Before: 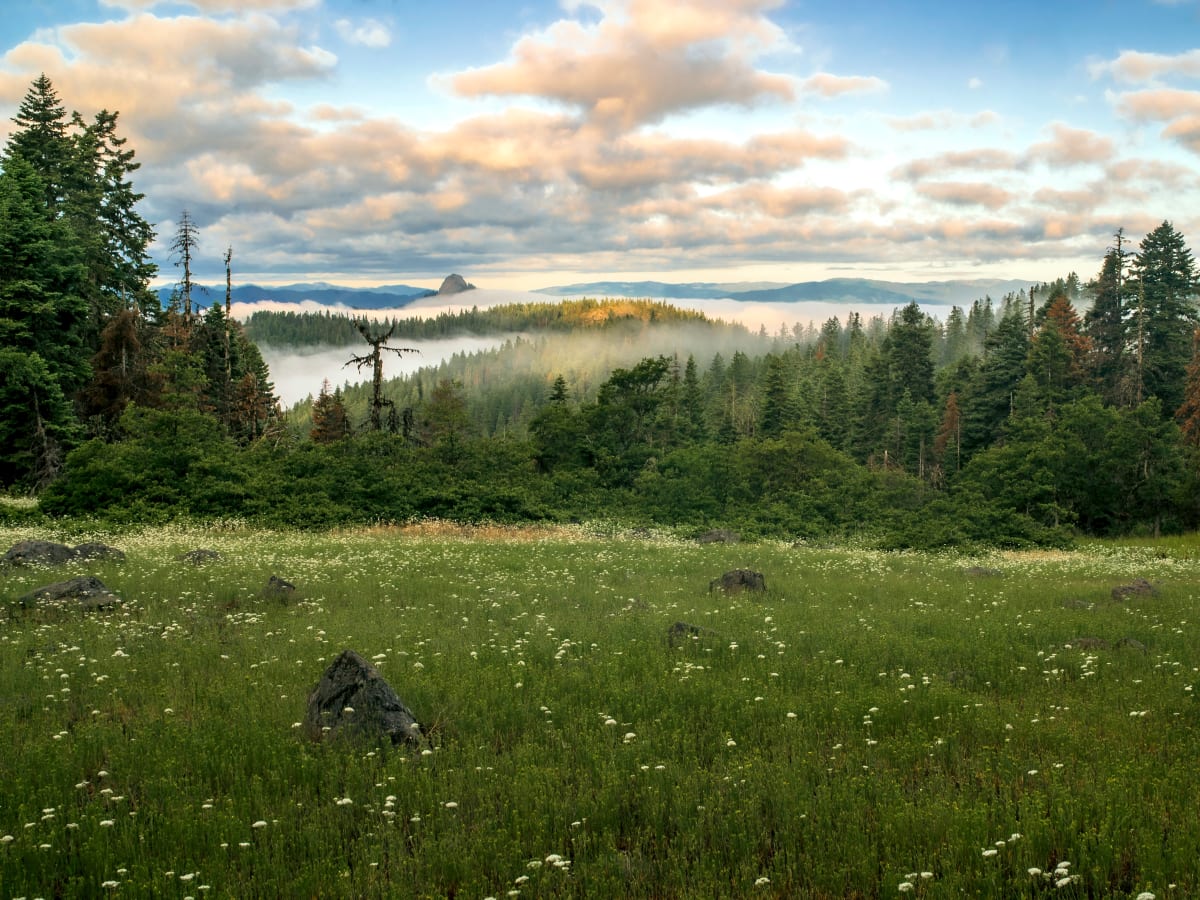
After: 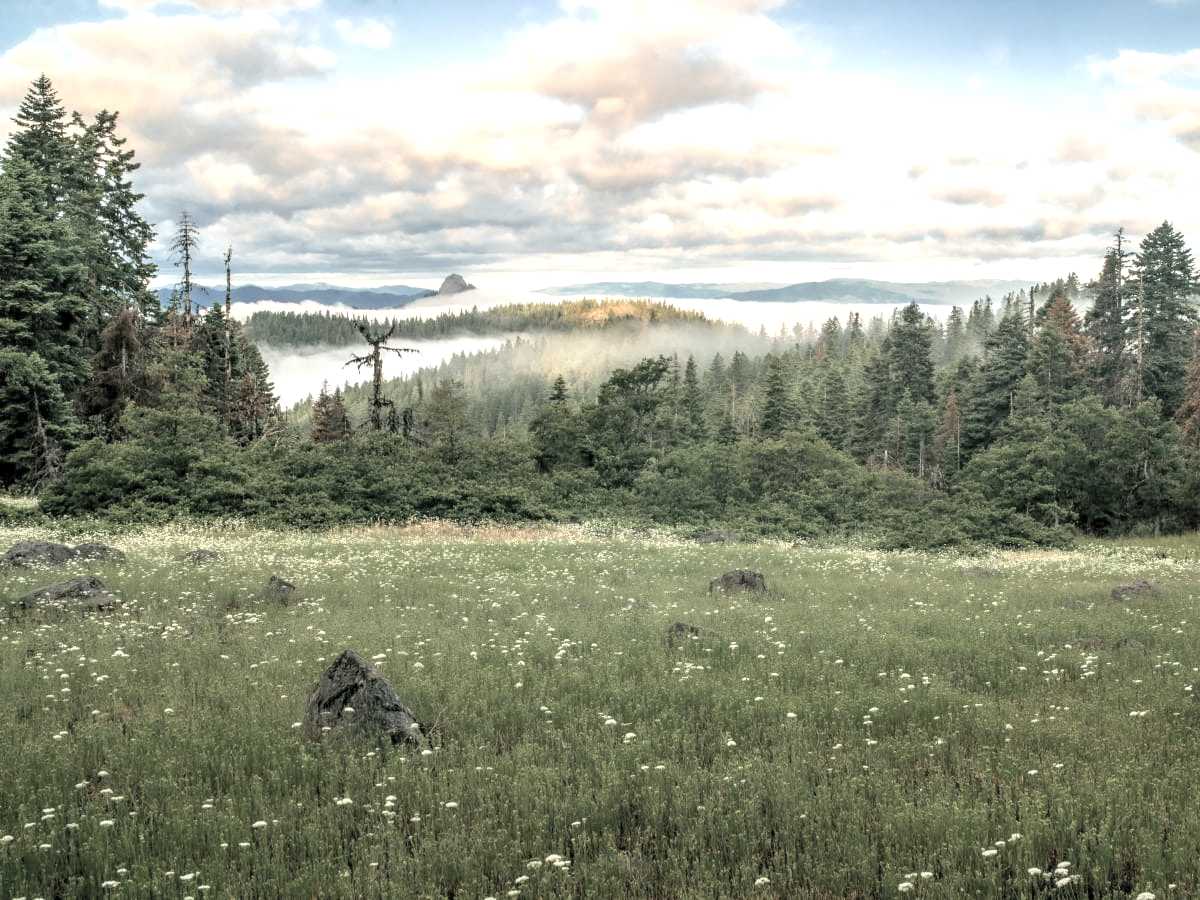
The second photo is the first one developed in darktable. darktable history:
local contrast: on, module defaults
contrast brightness saturation: brightness 0.18, saturation -0.5
exposure: black level correction 0, exposure 0.5 EV, compensate highlight preservation false
